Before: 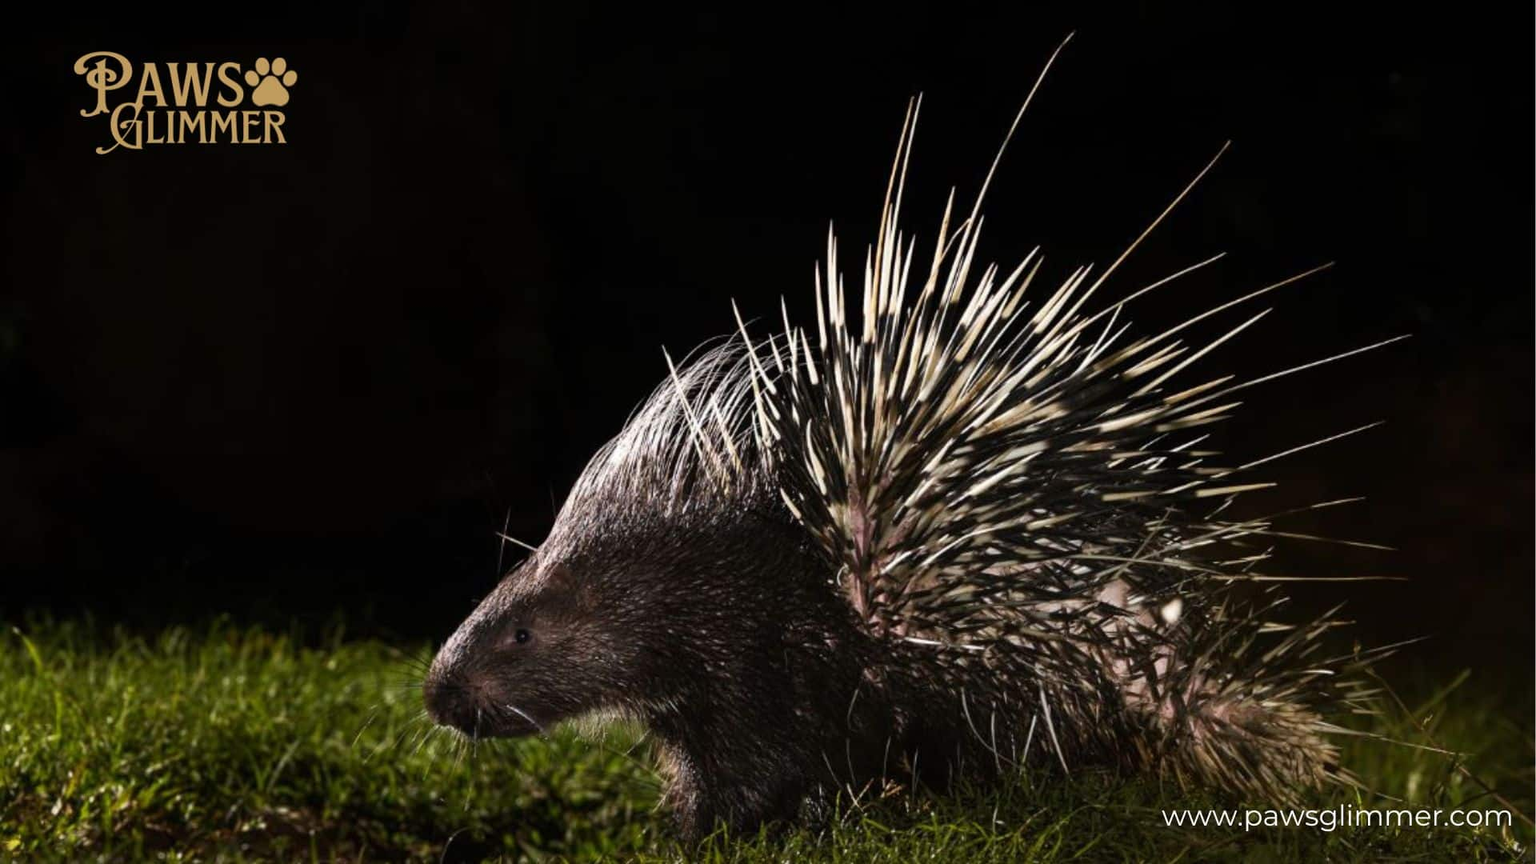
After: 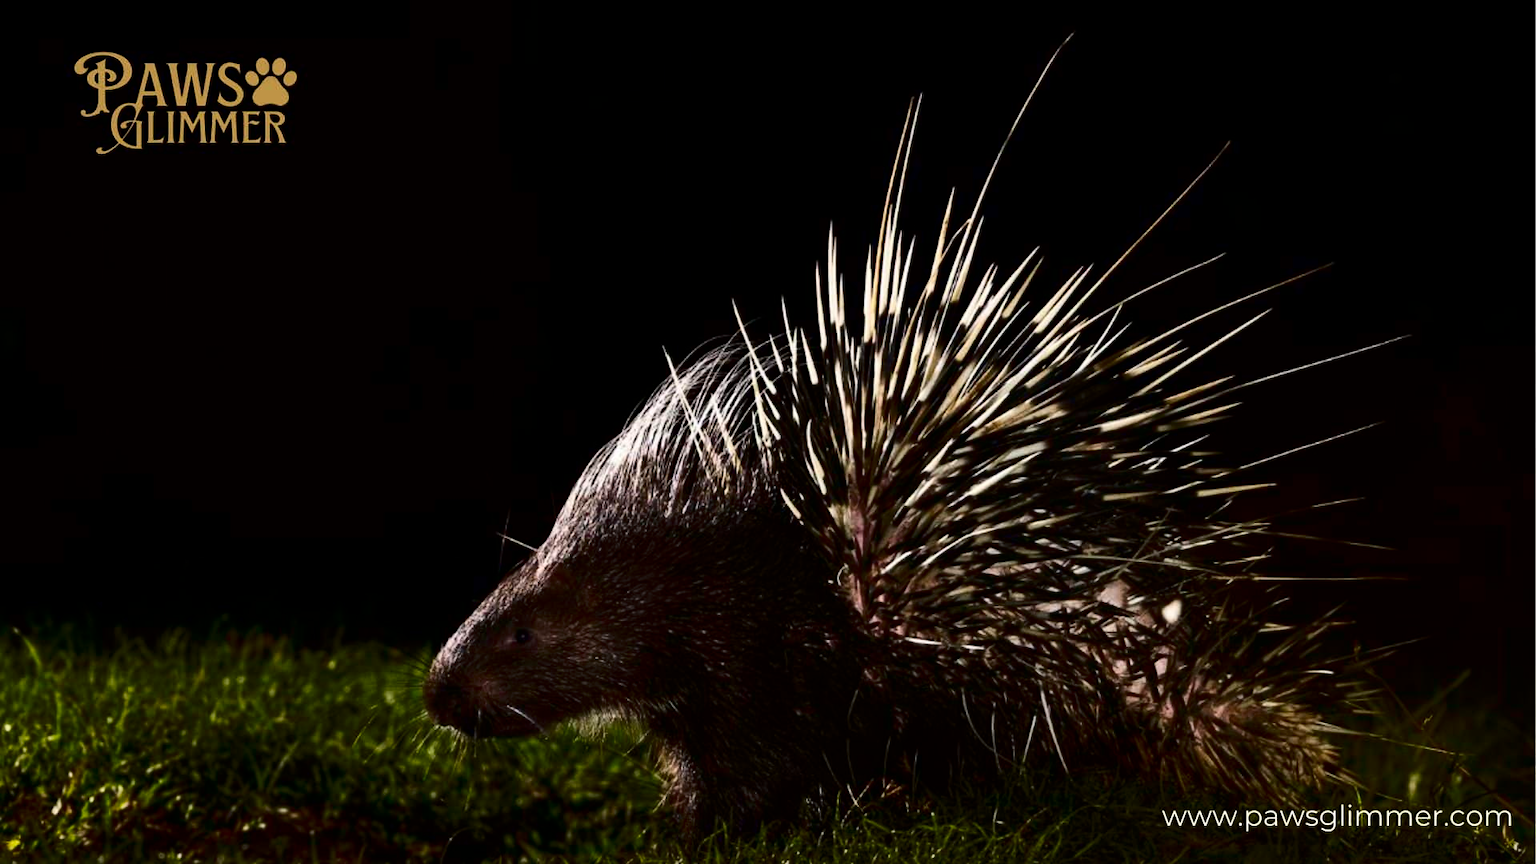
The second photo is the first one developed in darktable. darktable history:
contrast brightness saturation: contrast 0.225, brightness -0.183, saturation 0.243
